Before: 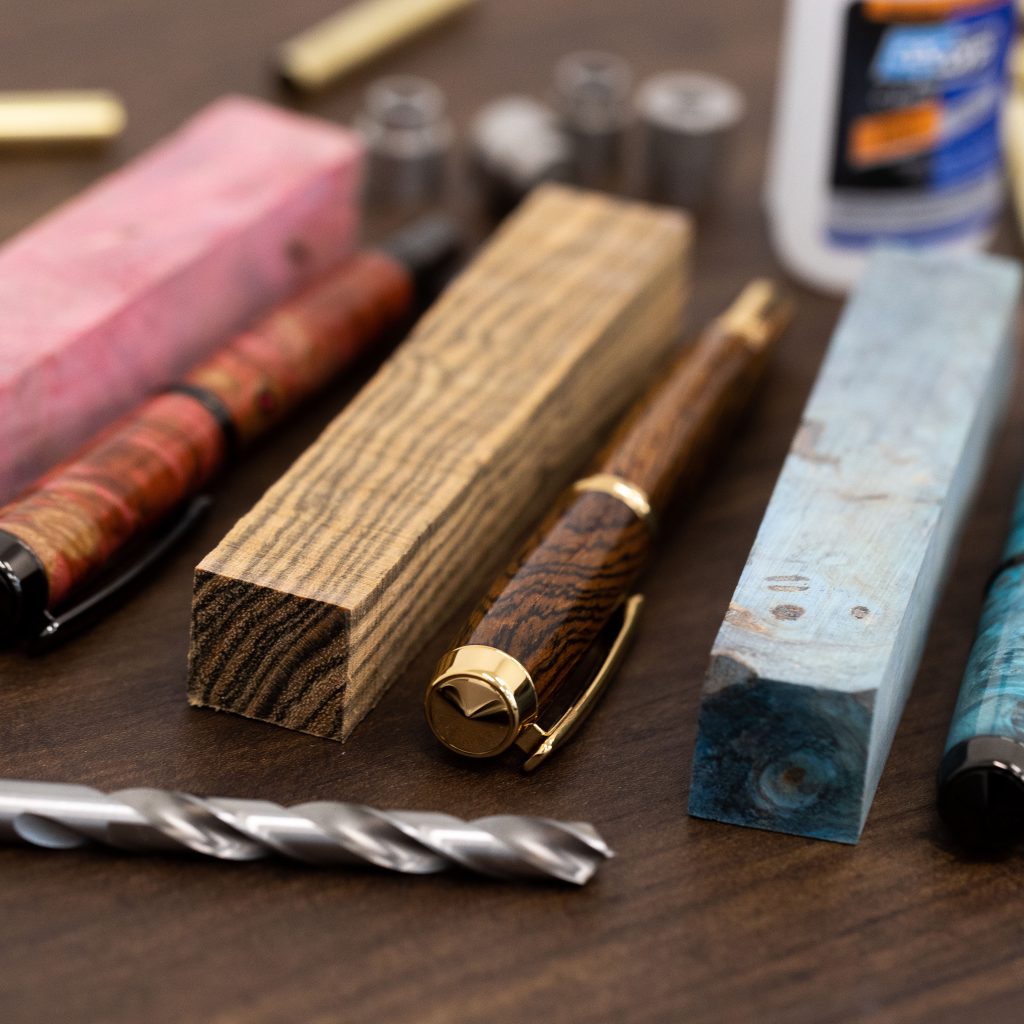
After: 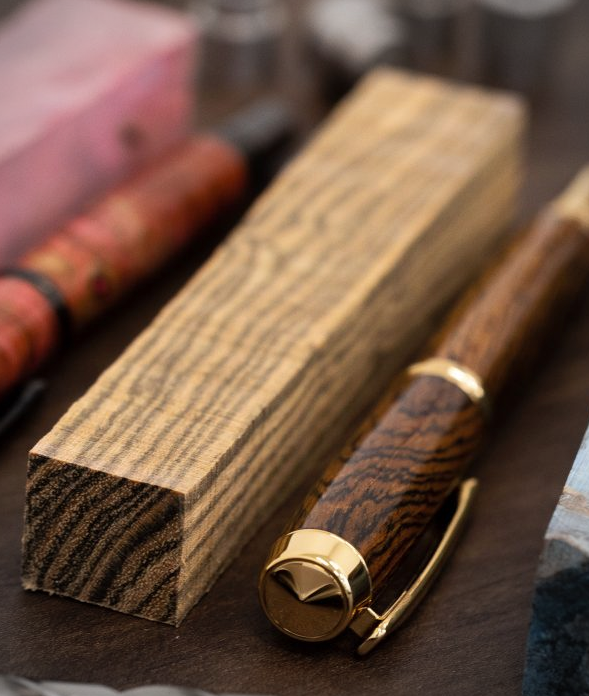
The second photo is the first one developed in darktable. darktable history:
shadows and highlights: shadows 25.02, highlights -23.46
crop: left 16.211%, top 11.354%, right 26.211%, bottom 20.601%
color calibration: illuminant same as pipeline (D50), adaptation XYZ, x 0.346, y 0.359, temperature 5021.8 K, saturation algorithm version 1 (2020)
vignetting: on, module defaults
